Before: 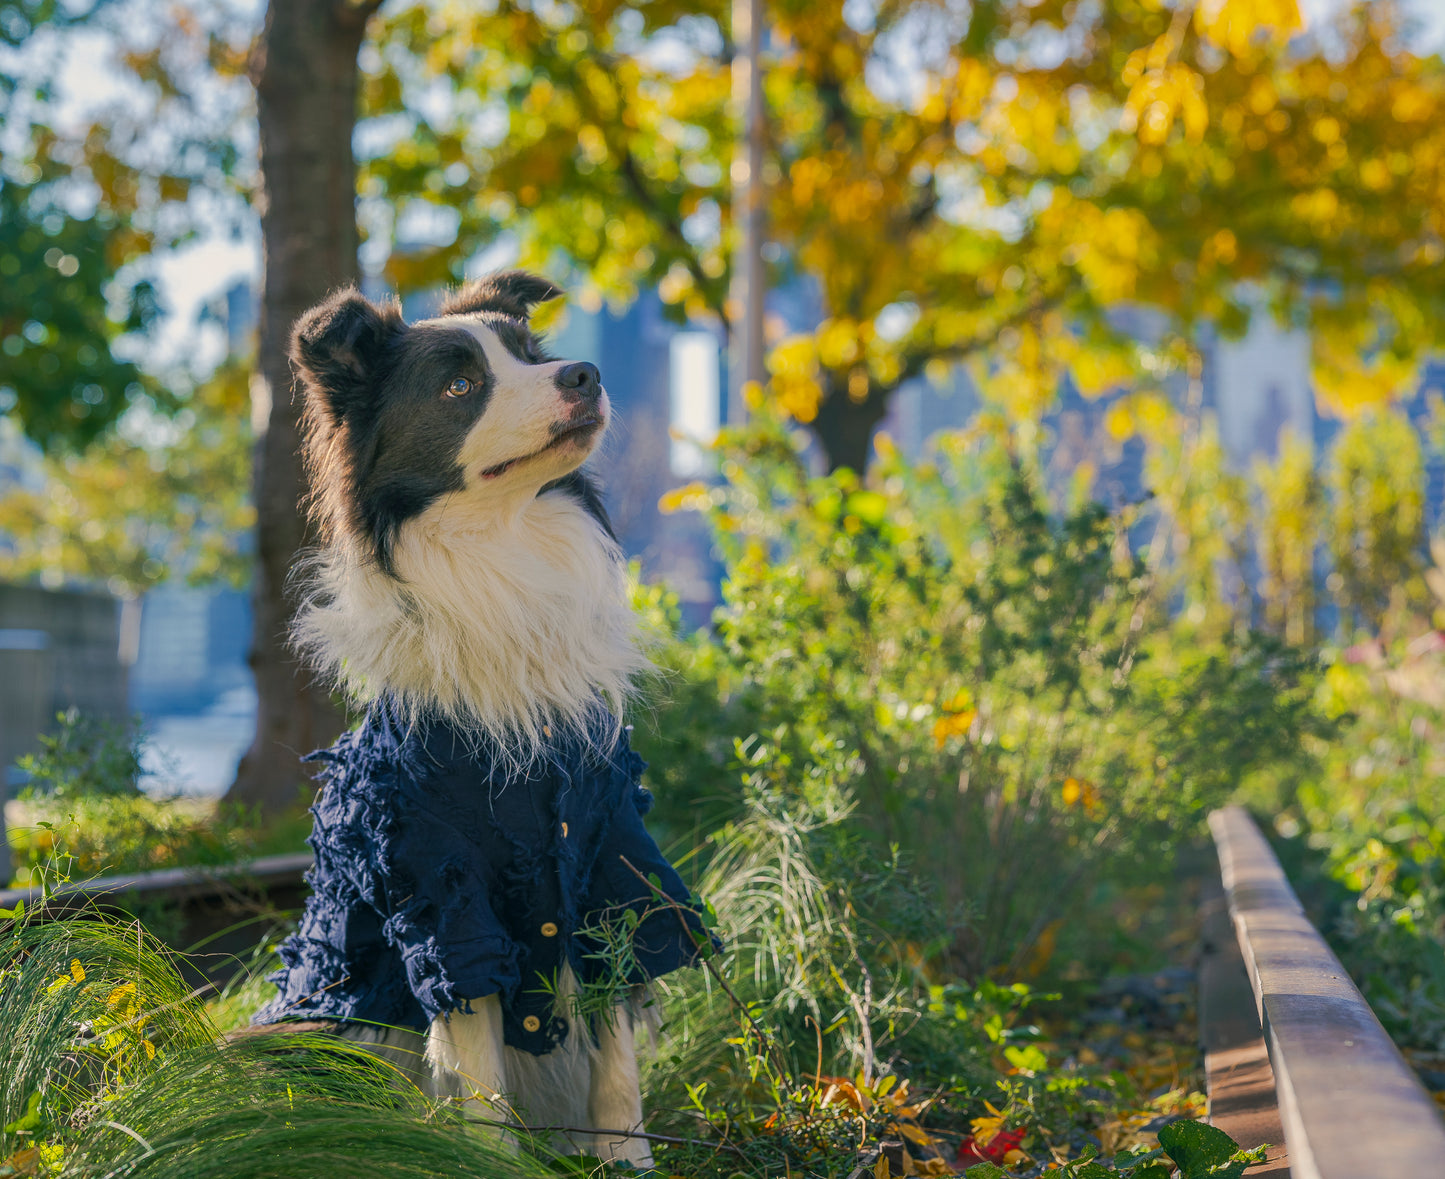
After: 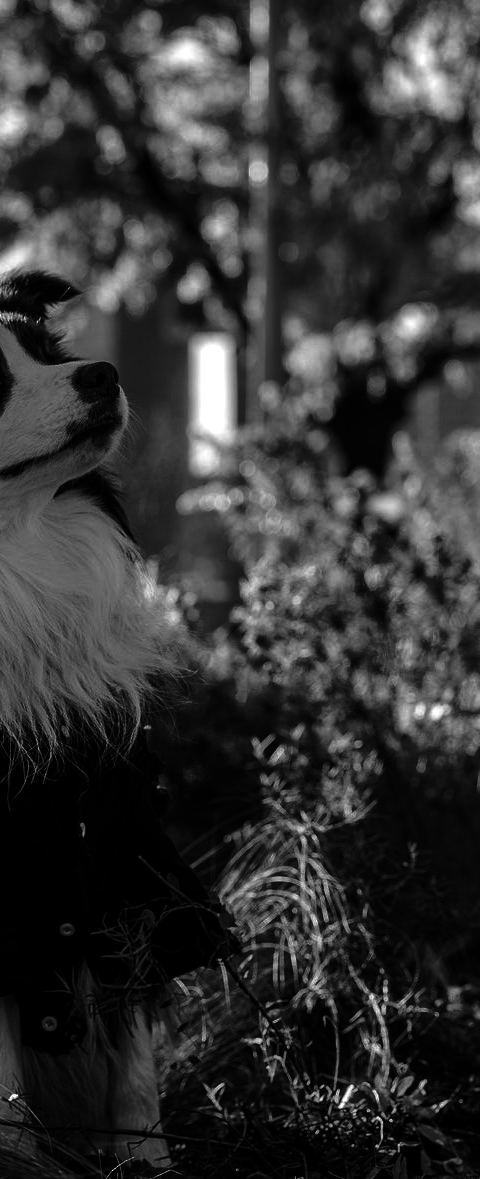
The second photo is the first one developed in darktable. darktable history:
contrast brightness saturation: contrast 0.02, brightness -1, saturation -1
crop: left 33.36%, right 33.36%
color zones: curves: ch0 [(0.254, 0.492) (0.724, 0.62)]; ch1 [(0.25, 0.528) (0.719, 0.796)]; ch2 [(0, 0.472) (0.25, 0.5) (0.73, 0.184)]
tone equalizer: -8 EV -0.417 EV, -7 EV -0.389 EV, -6 EV -0.333 EV, -5 EV -0.222 EV, -3 EV 0.222 EV, -2 EV 0.333 EV, -1 EV 0.389 EV, +0 EV 0.417 EV, edges refinement/feathering 500, mask exposure compensation -1.57 EV, preserve details no
